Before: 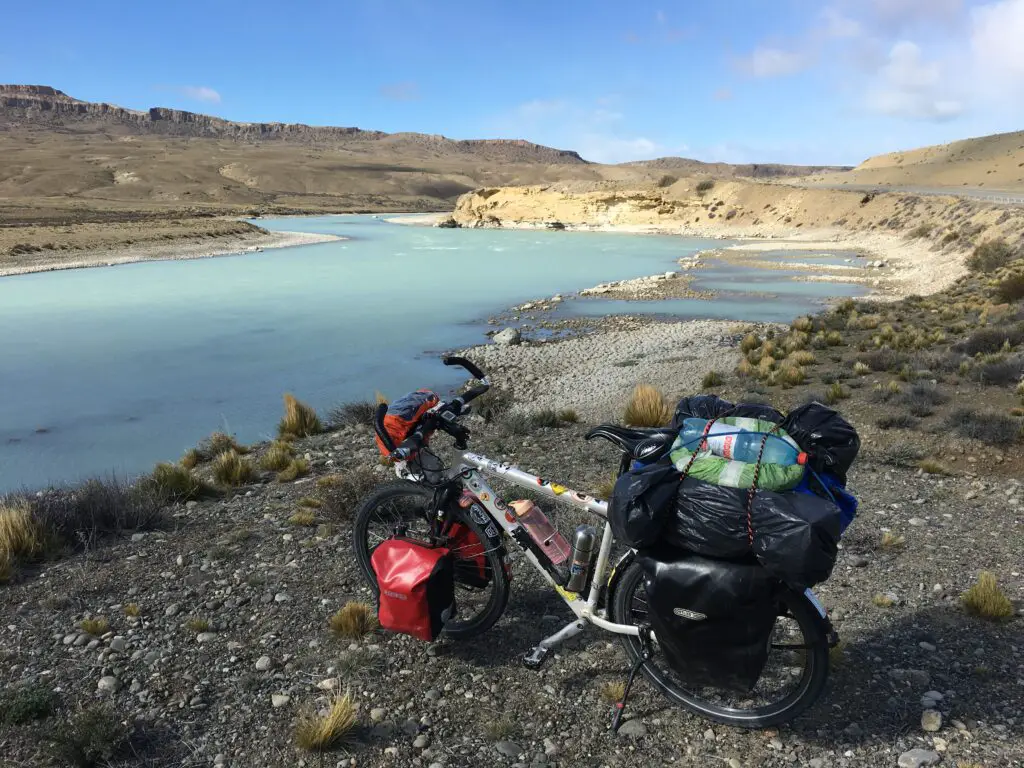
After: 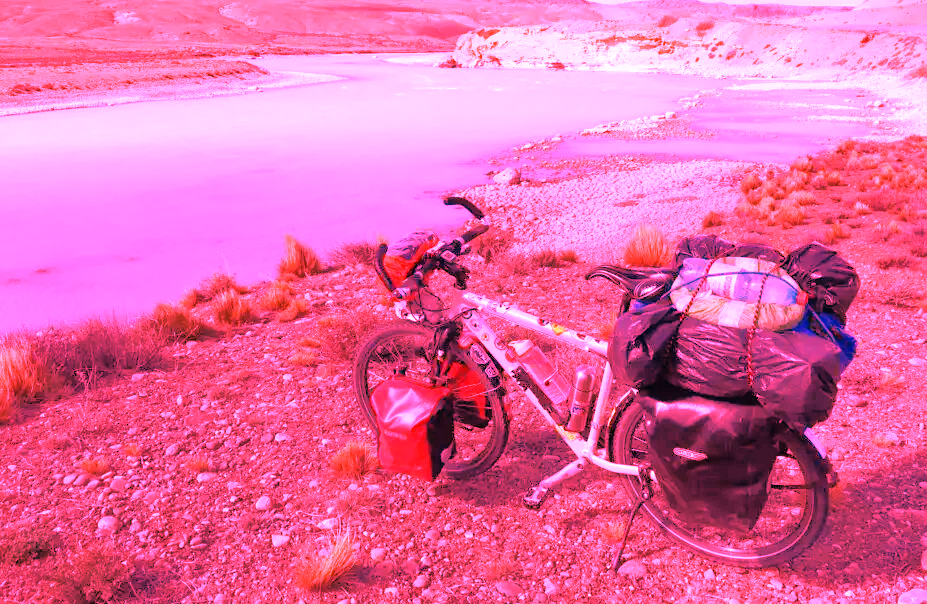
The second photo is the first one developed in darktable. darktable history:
white balance: red 4.26, blue 1.802
tone equalizer: -7 EV 0.15 EV, -6 EV 0.6 EV, -5 EV 1.15 EV, -4 EV 1.33 EV, -3 EV 1.15 EV, -2 EV 0.6 EV, -1 EV 0.15 EV, mask exposure compensation -0.5 EV
crop: top 20.916%, right 9.437%, bottom 0.316%
